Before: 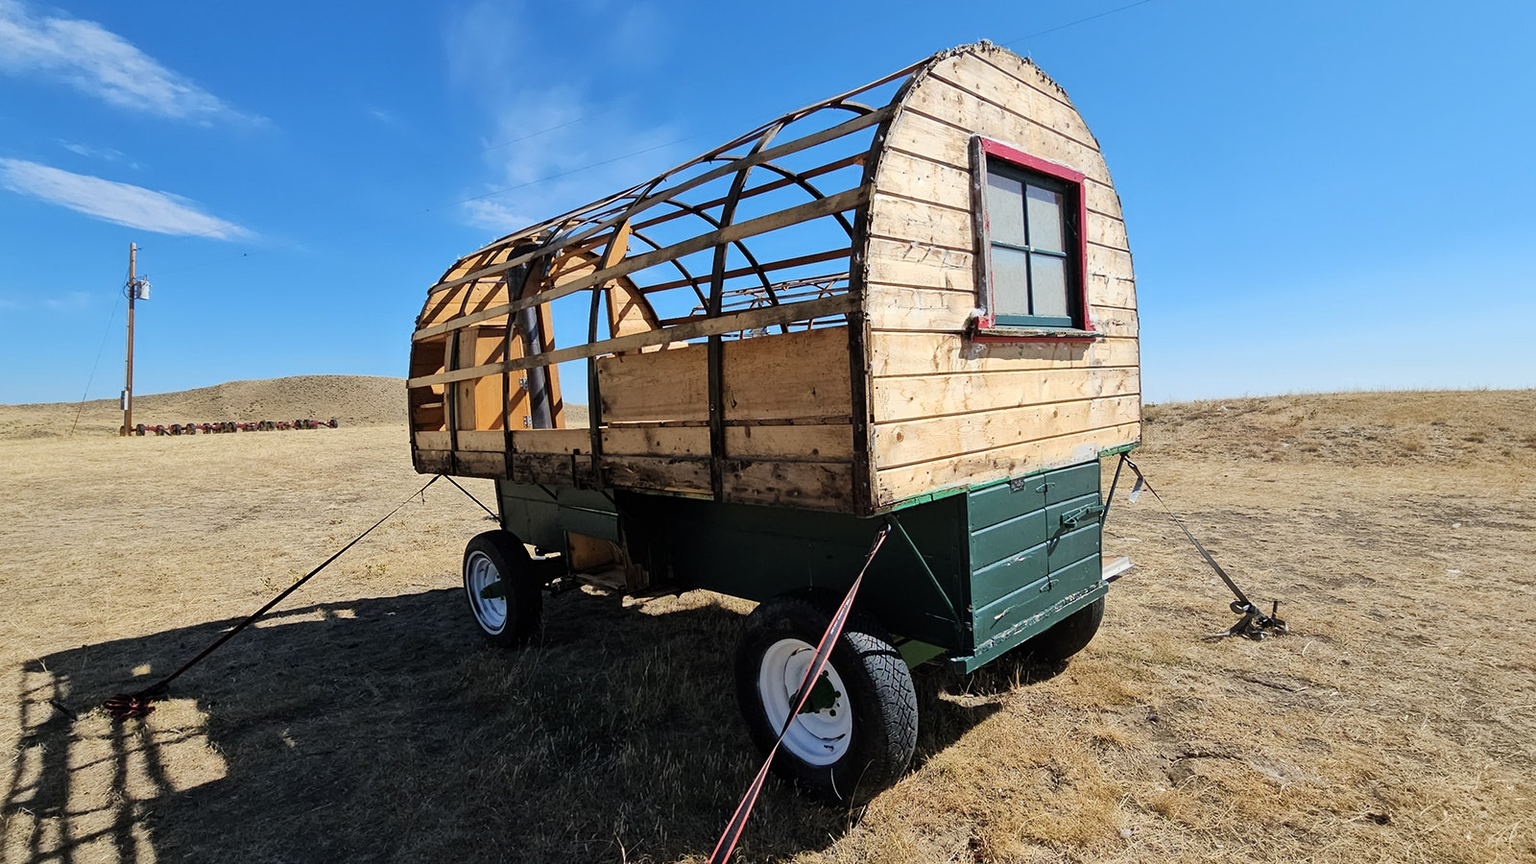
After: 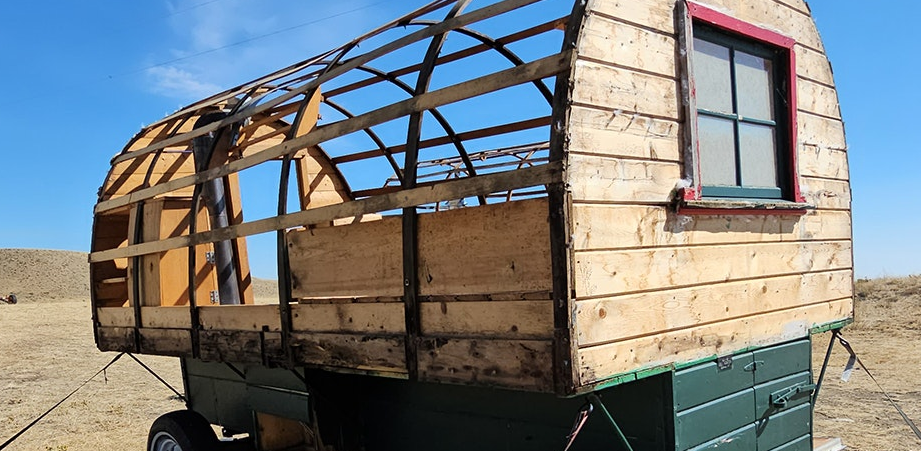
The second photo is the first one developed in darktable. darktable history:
crop: left 20.973%, top 15.836%, right 21.454%, bottom 34.038%
